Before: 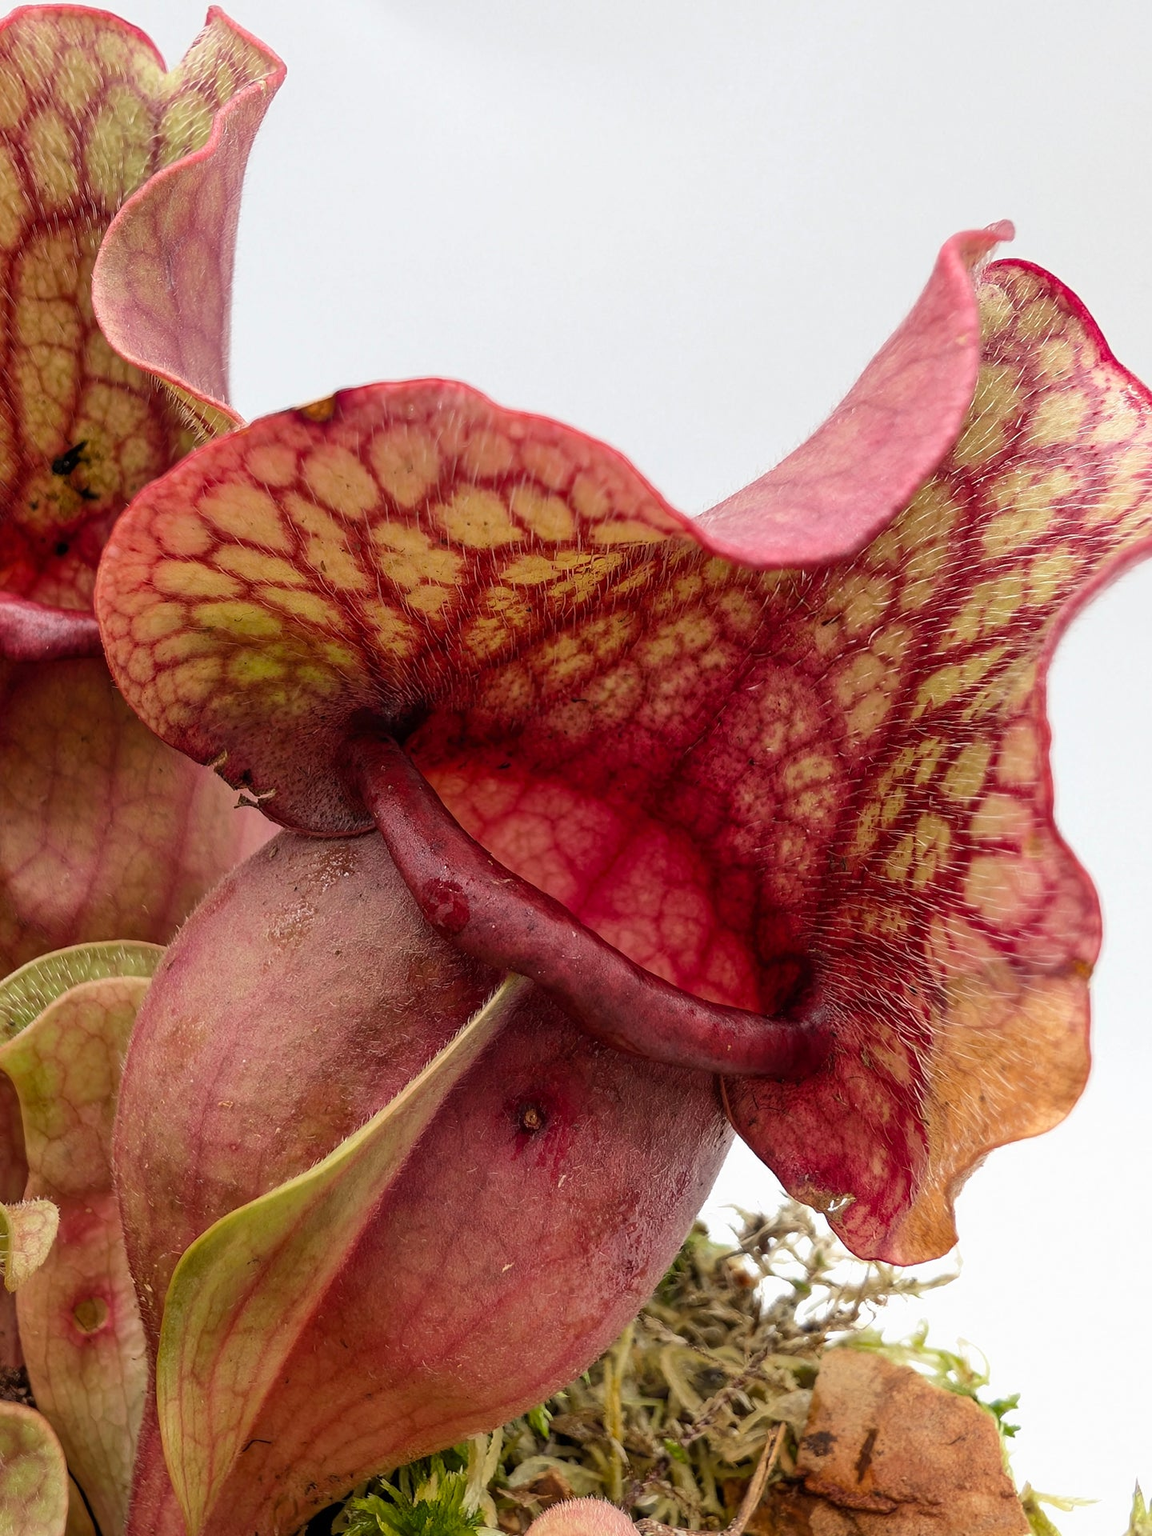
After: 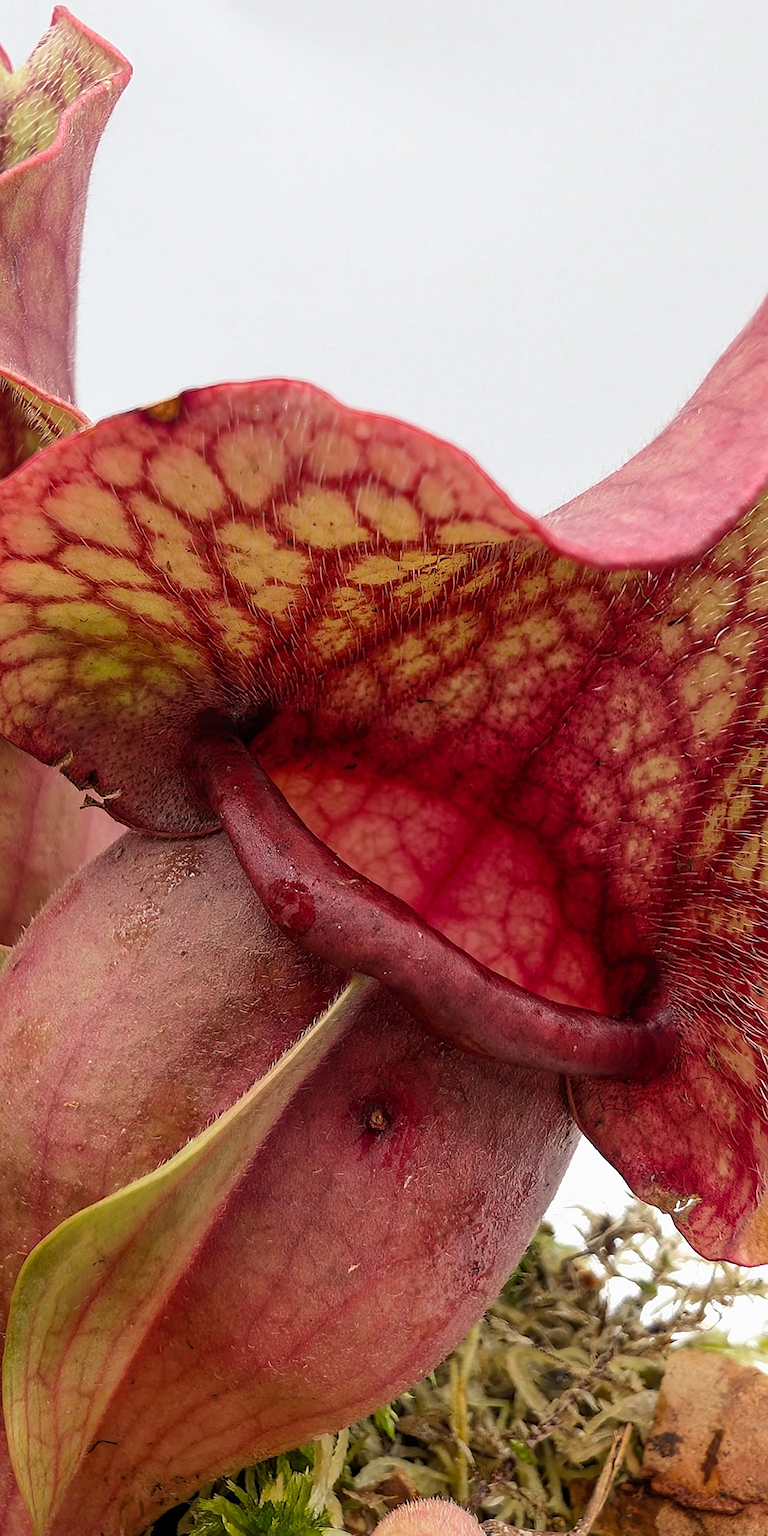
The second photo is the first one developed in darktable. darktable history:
sharpen: radius 1.54, amount 0.359, threshold 1.188
crop and rotate: left 13.419%, right 19.909%
